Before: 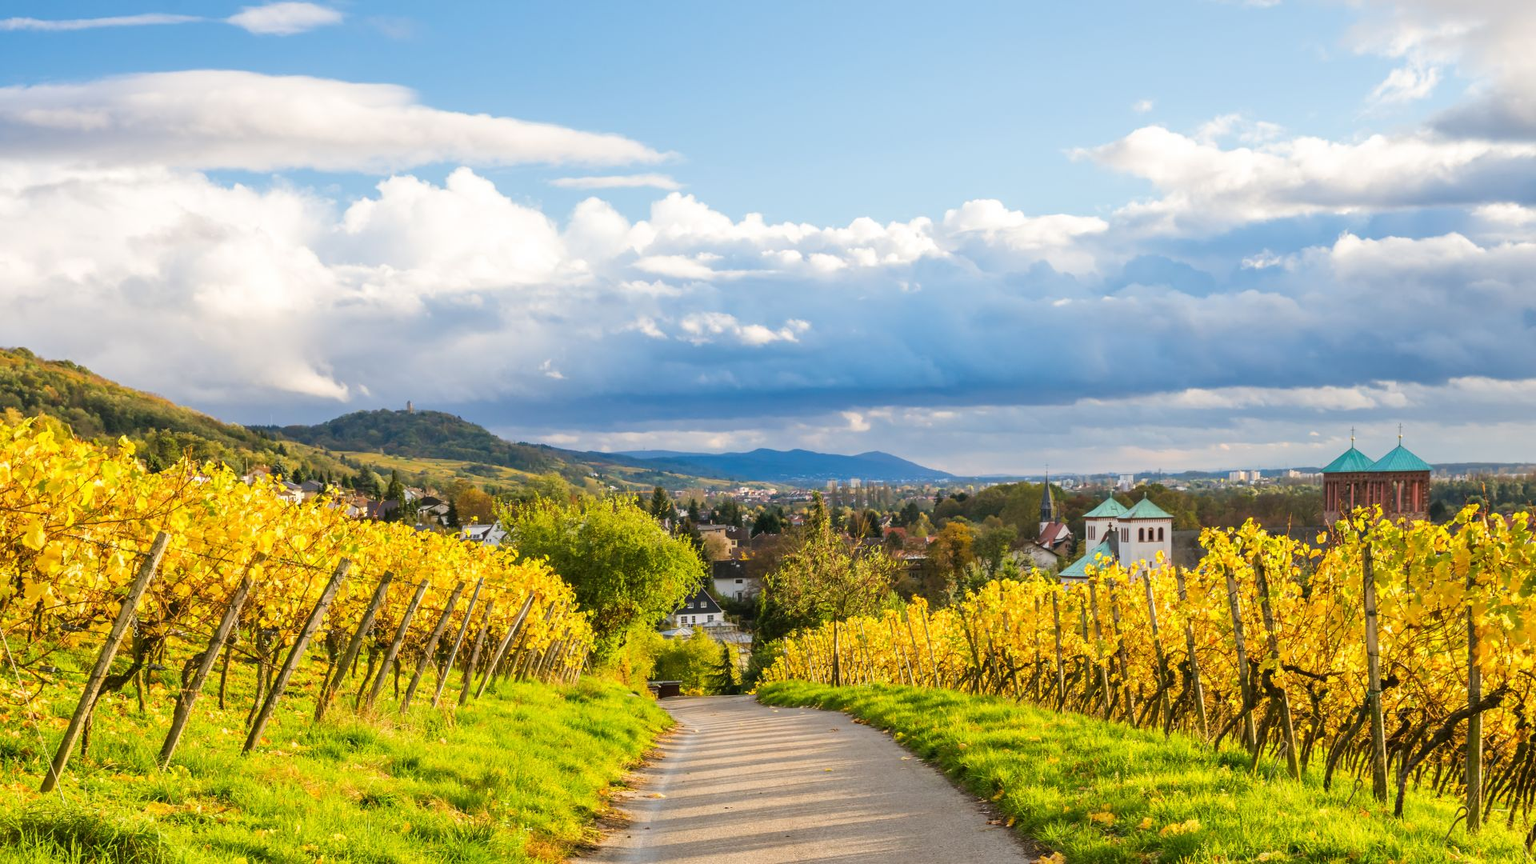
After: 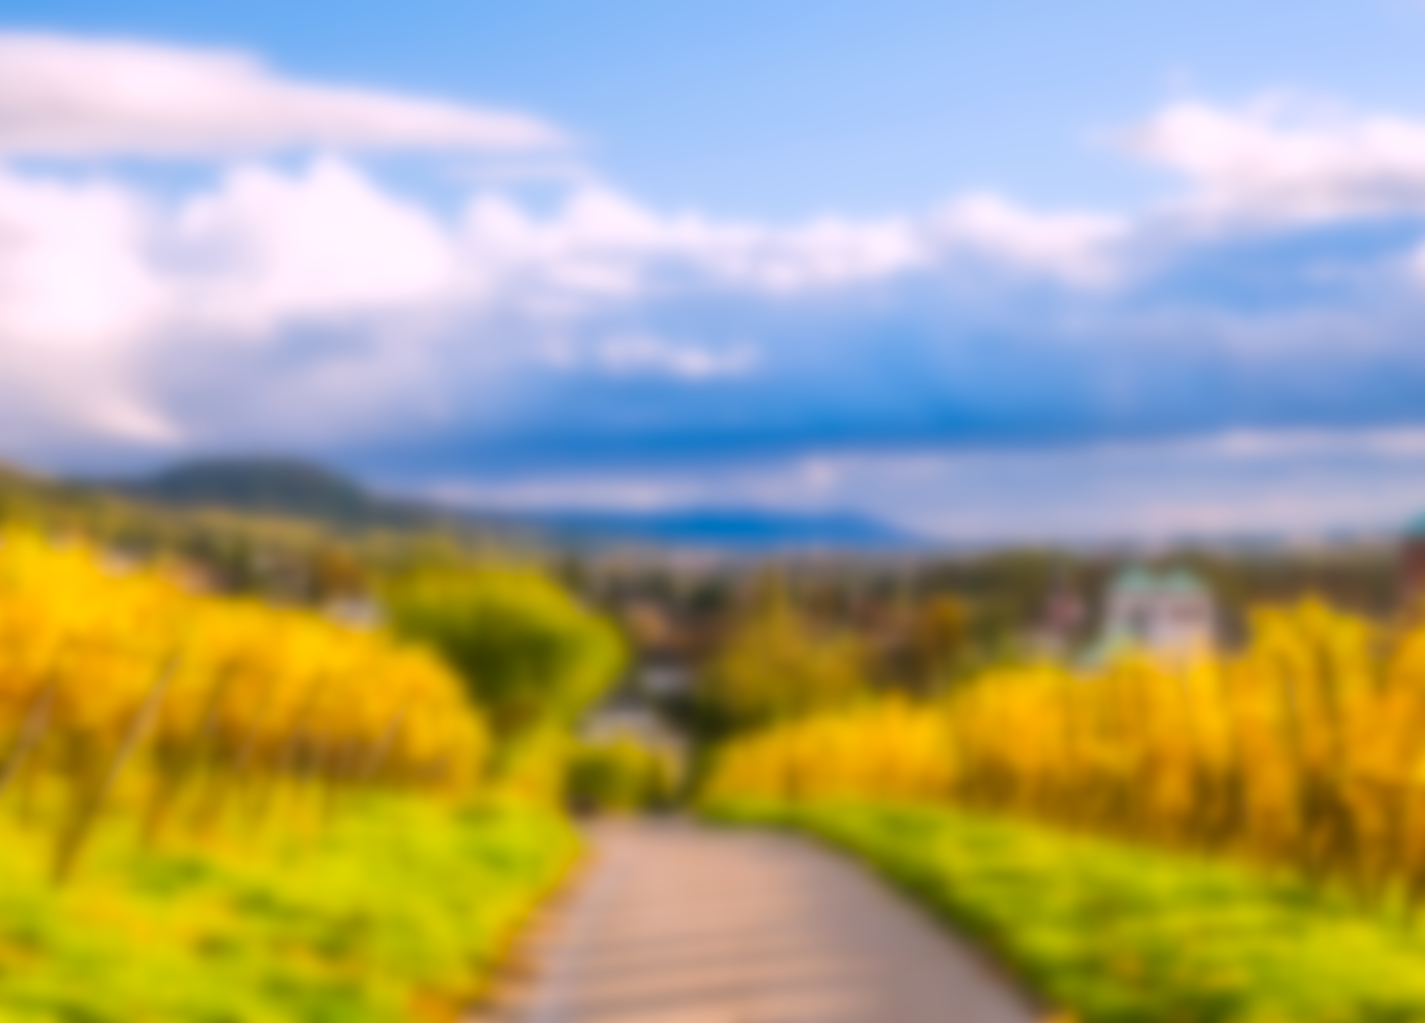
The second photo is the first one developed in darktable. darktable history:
sharpen: on, module defaults
crop and rotate: left 13.15%, top 5.251%, right 12.609%
color zones: curves: ch0 [(0, 0.613) (0.01, 0.613) (0.245, 0.448) (0.498, 0.529) (0.642, 0.665) (0.879, 0.777) (0.99, 0.613)]; ch1 [(0, 0) (0.143, 0) (0.286, 0) (0.429, 0) (0.571, 0) (0.714, 0) (0.857, 0)], mix -121.96%
lowpass: on, module defaults
exposure: black level correction 0.001, compensate highlight preservation false
white balance: red 1.05, blue 1.072
